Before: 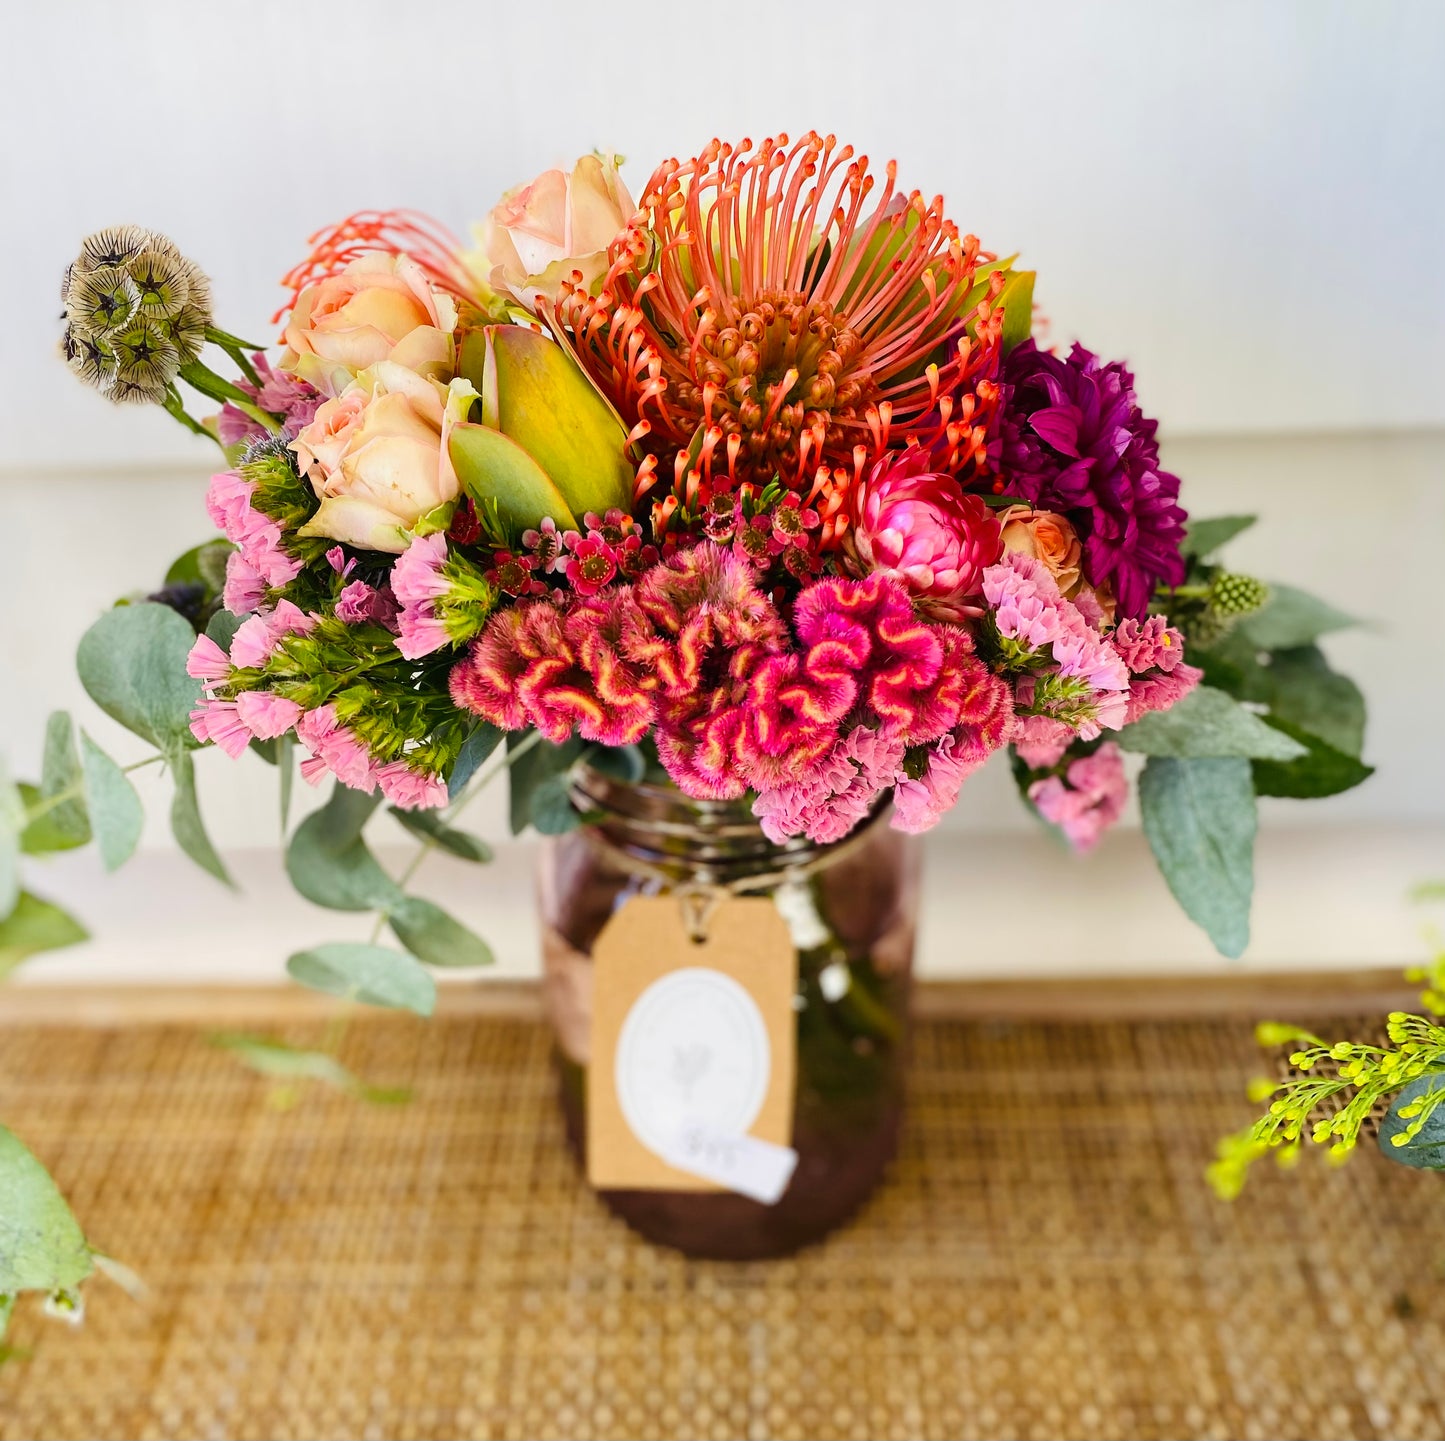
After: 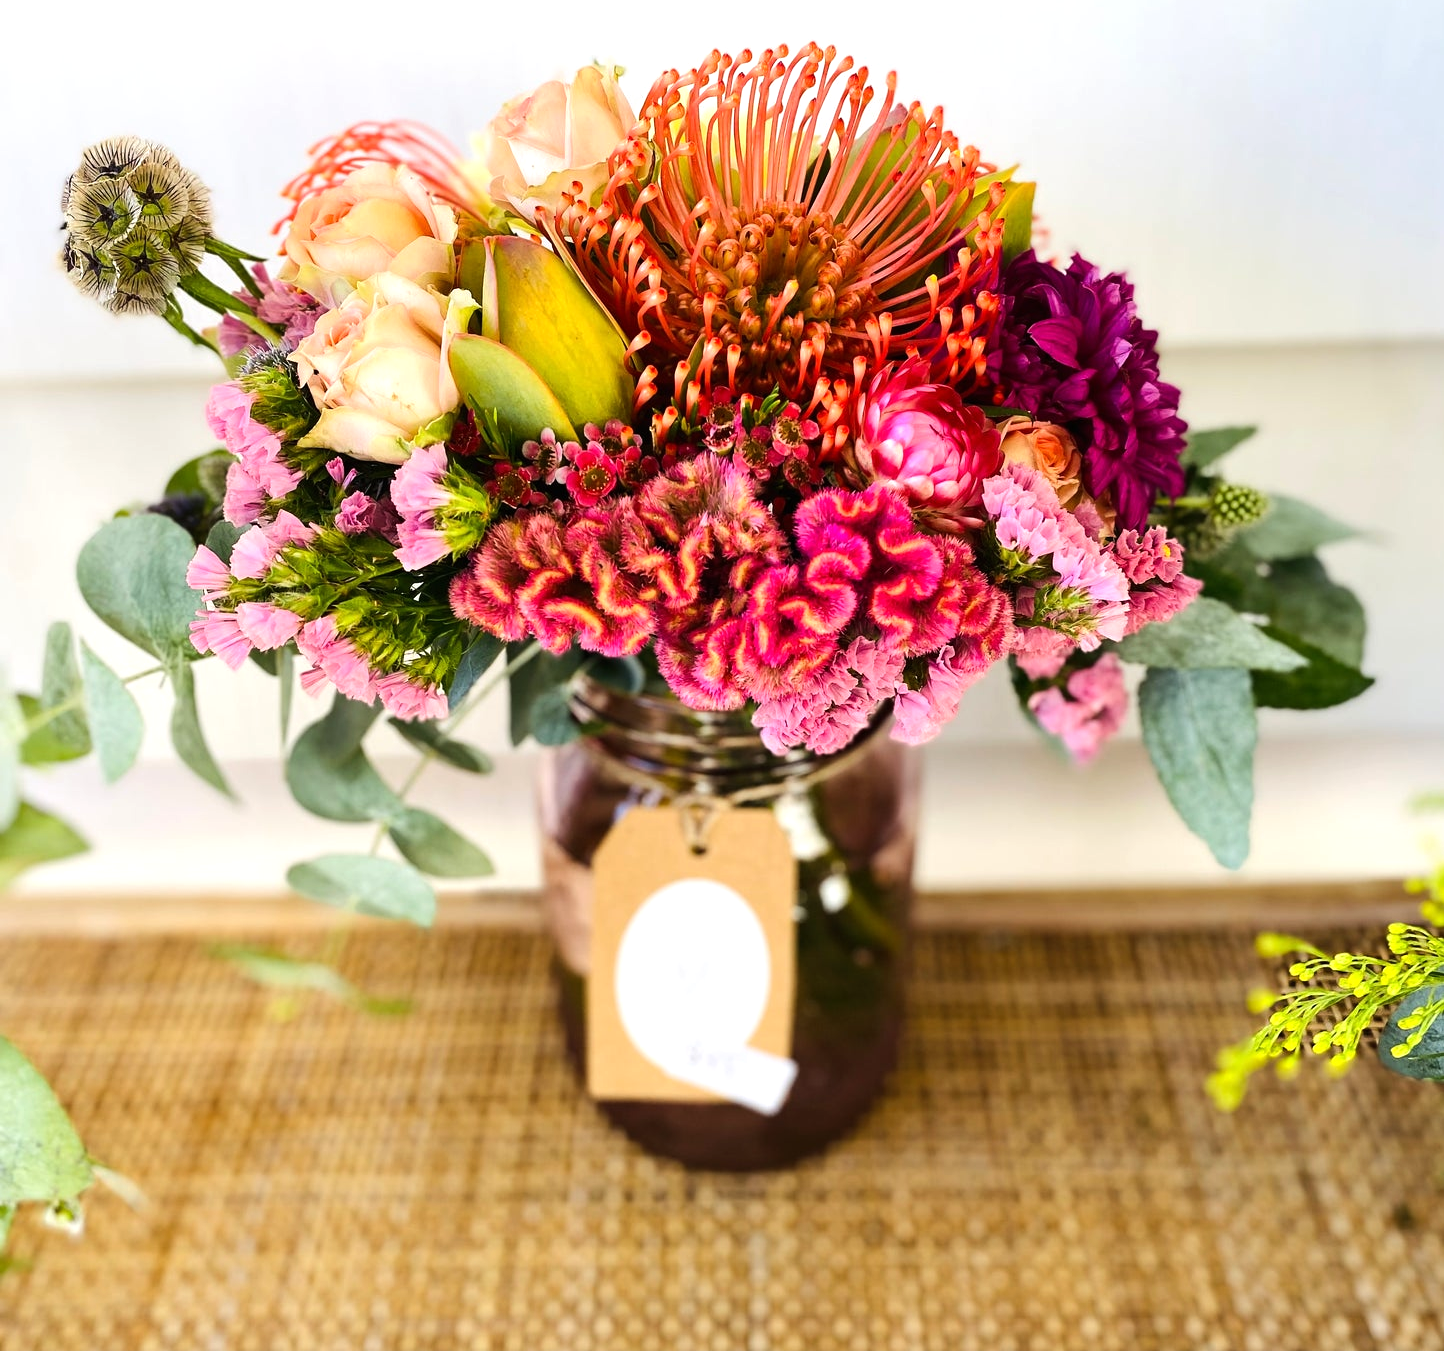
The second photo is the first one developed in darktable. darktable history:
tone equalizer: -8 EV -0.411 EV, -7 EV -0.412 EV, -6 EV -0.315 EV, -5 EV -0.233 EV, -3 EV 0.237 EV, -2 EV 0.348 EV, -1 EV 0.395 EV, +0 EV 0.403 EV, edges refinement/feathering 500, mask exposure compensation -1.57 EV, preserve details no
crop and rotate: top 6.226%
